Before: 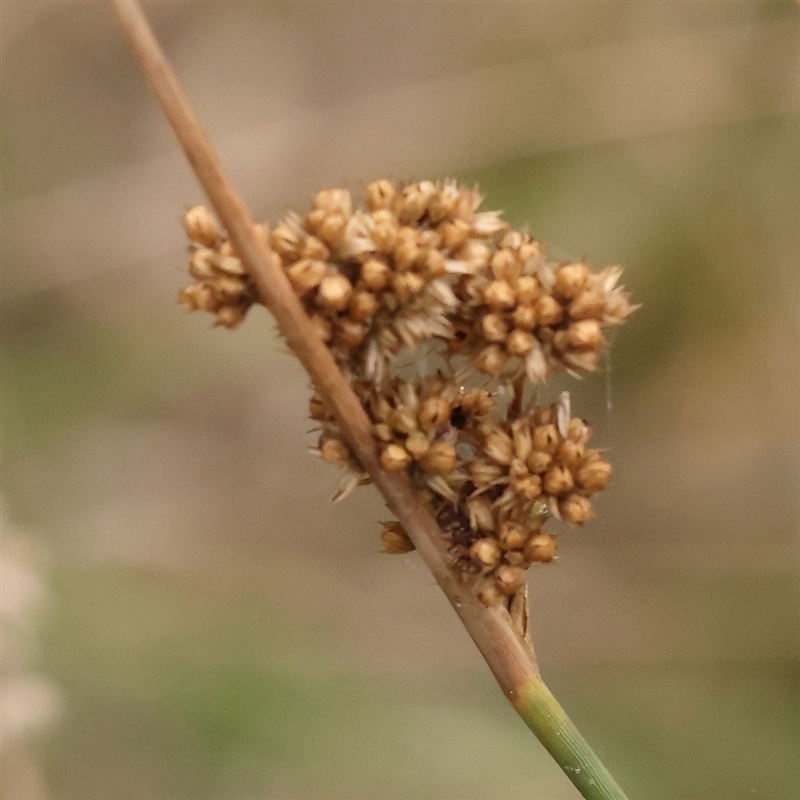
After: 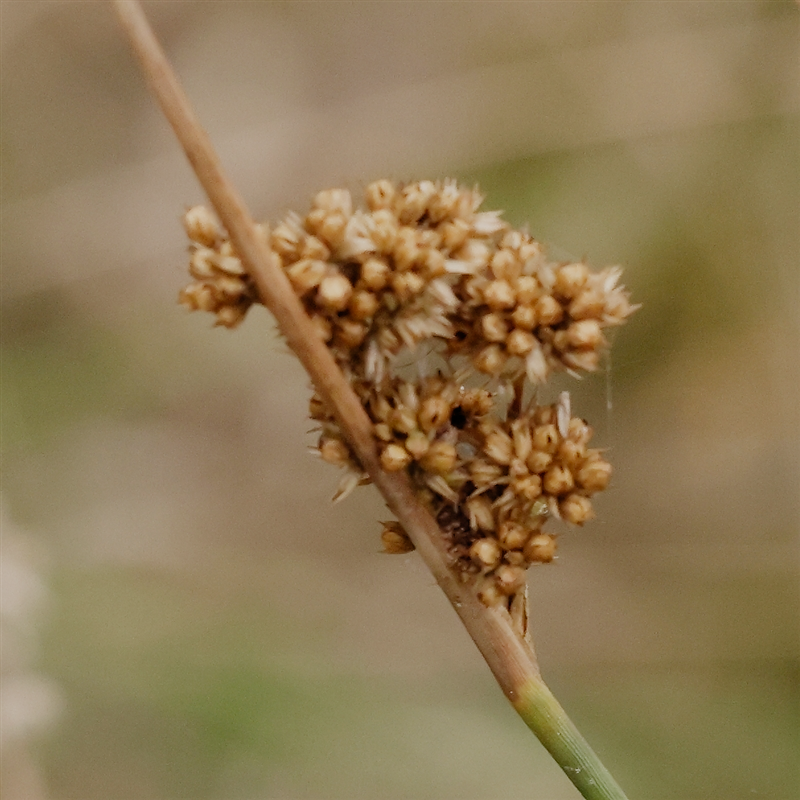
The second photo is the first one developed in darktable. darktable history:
filmic rgb: black relative exposure -7.65 EV, white relative exposure 4.56 EV, threshold 3.01 EV, hardness 3.61, preserve chrominance no, color science v5 (2021), enable highlight reconstruction true
